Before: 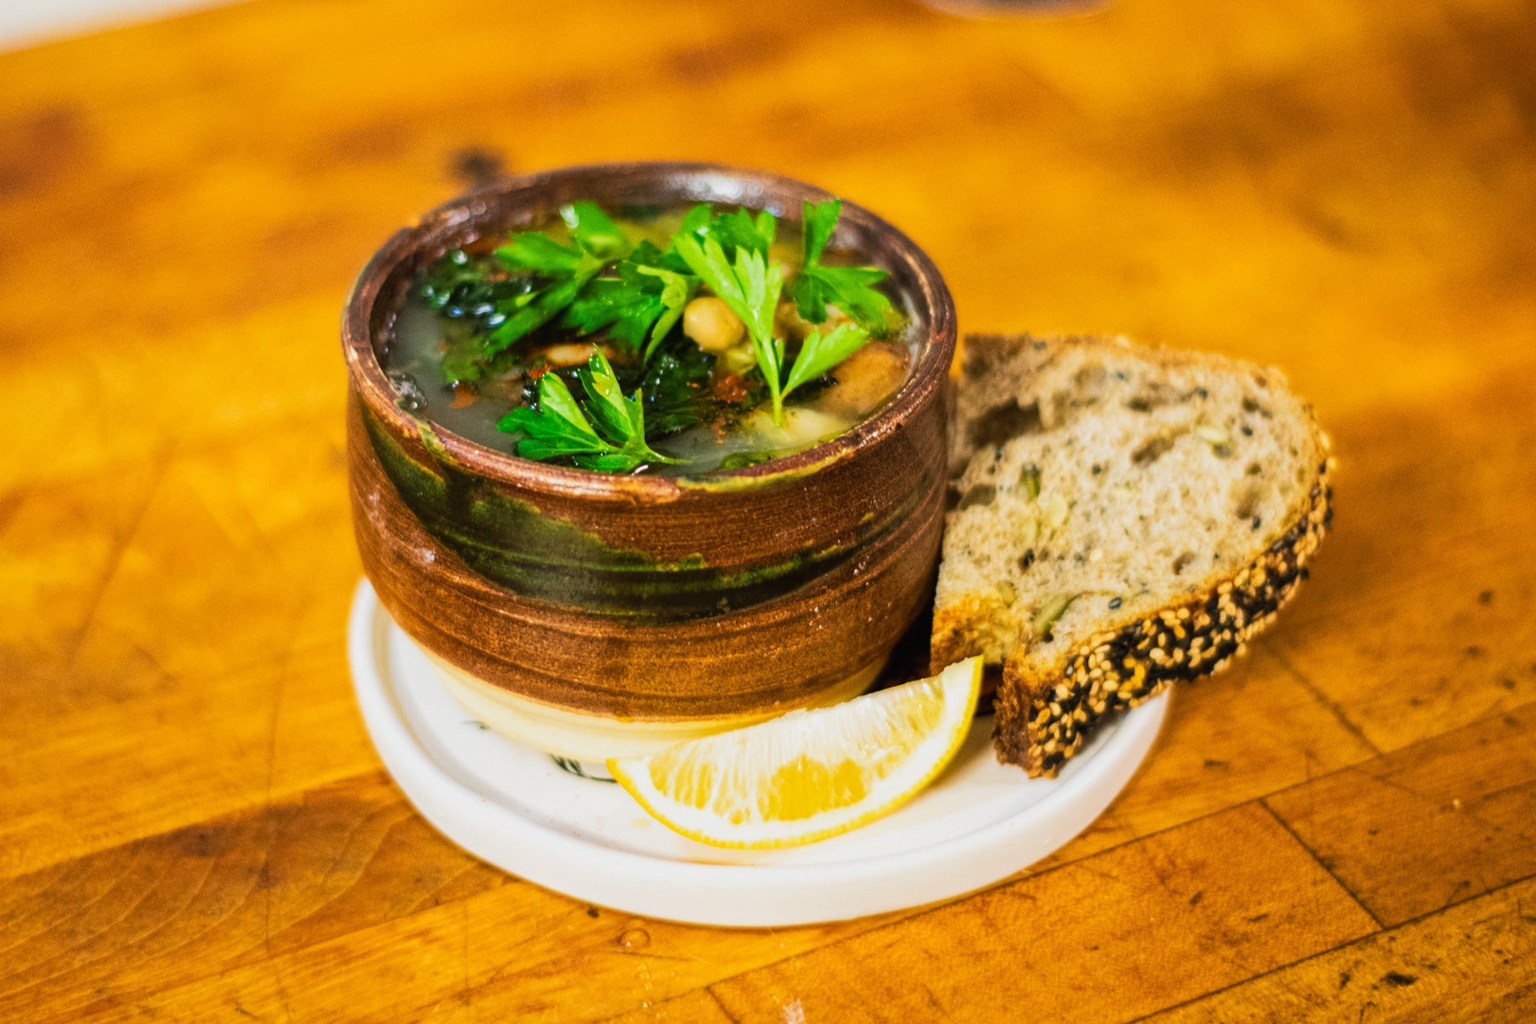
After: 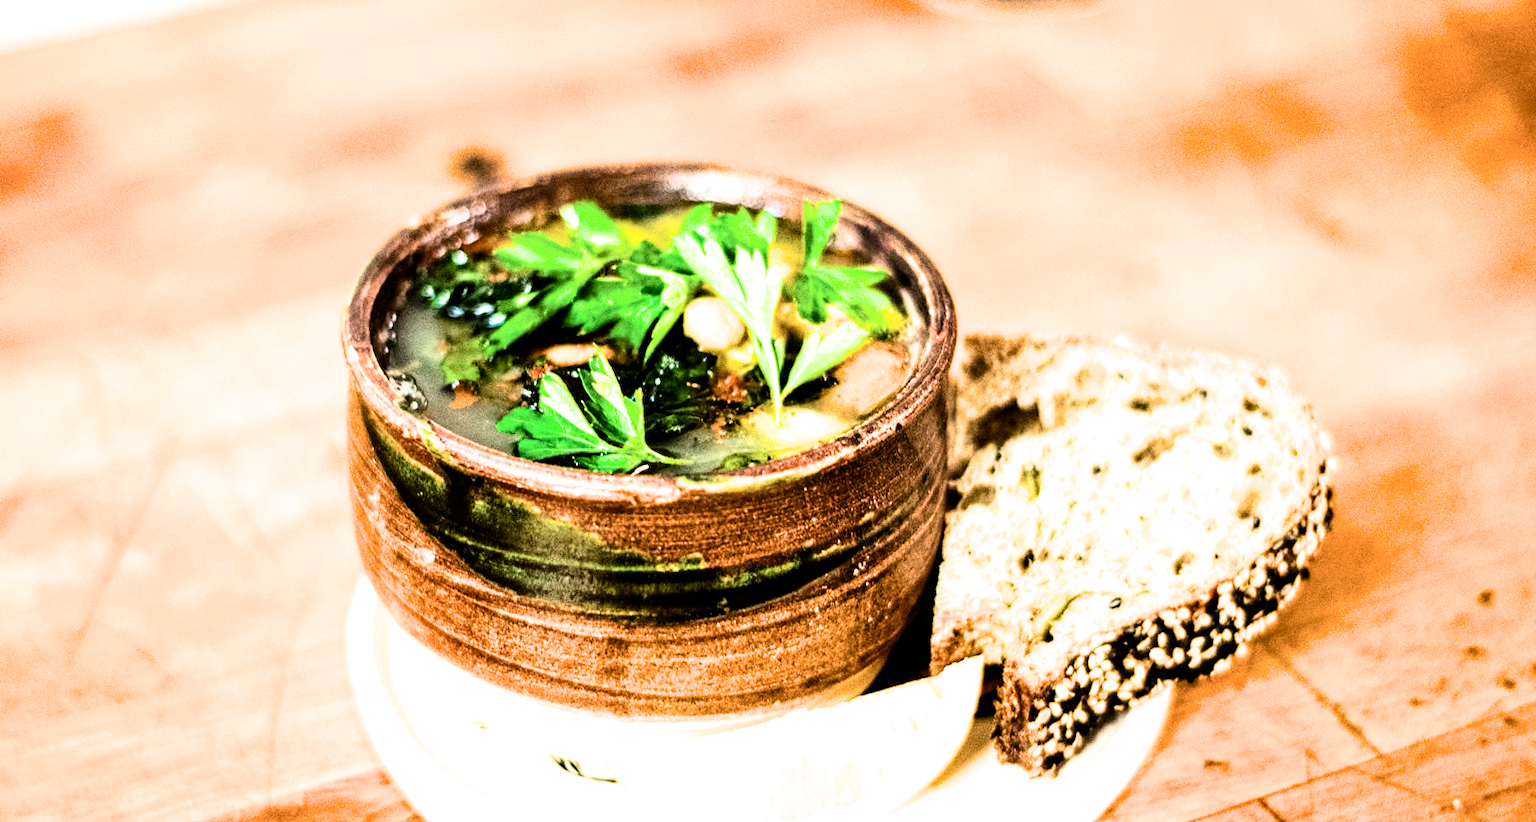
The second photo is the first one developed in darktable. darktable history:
contrast brightness saturation: contrast 0.22
crop: bottom 19.644%
filmic rgb: black relative exposure -4 EV, white relative exposure 3 EV, hardness 3.02, contrast 1.5
contrast equalizer: octaves 7, y [[0.509, 0.514, 0.523, 0.542, 0.578, 0.603], [0.5 ×6], [0.509, 0.514, 0.523, 0.542, 0.578, 0.603], [0.001, 0.002, 0.003, 0.005, 0.01, 0.013], [0.001, 0.002, 0.003, 0.005, 0.01, 0.013]]
exposure: black level correction 0.001, exposure 1.3 EV, compensate highlight preservation false
